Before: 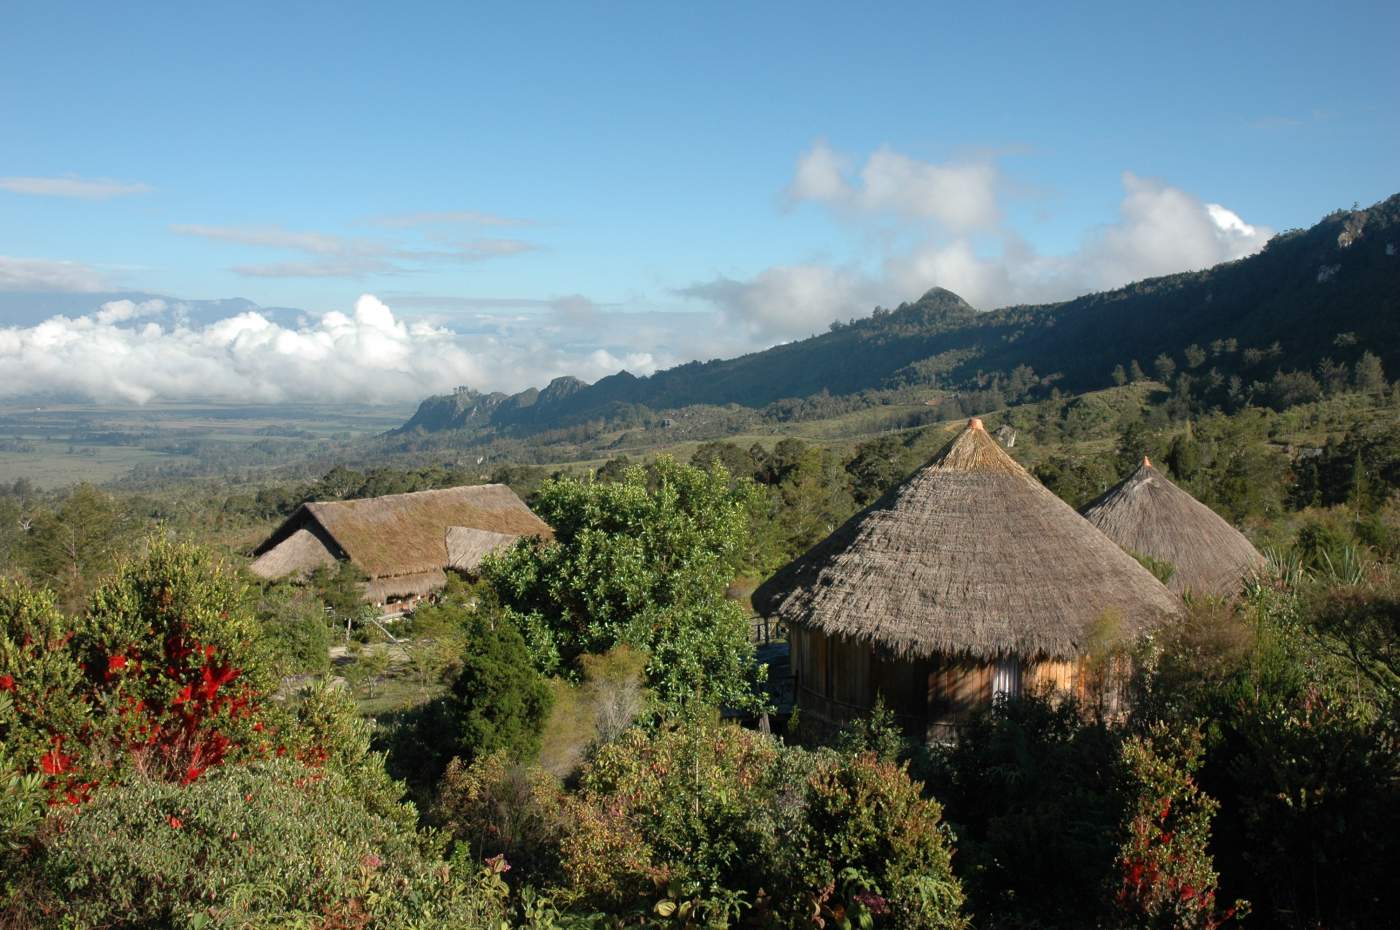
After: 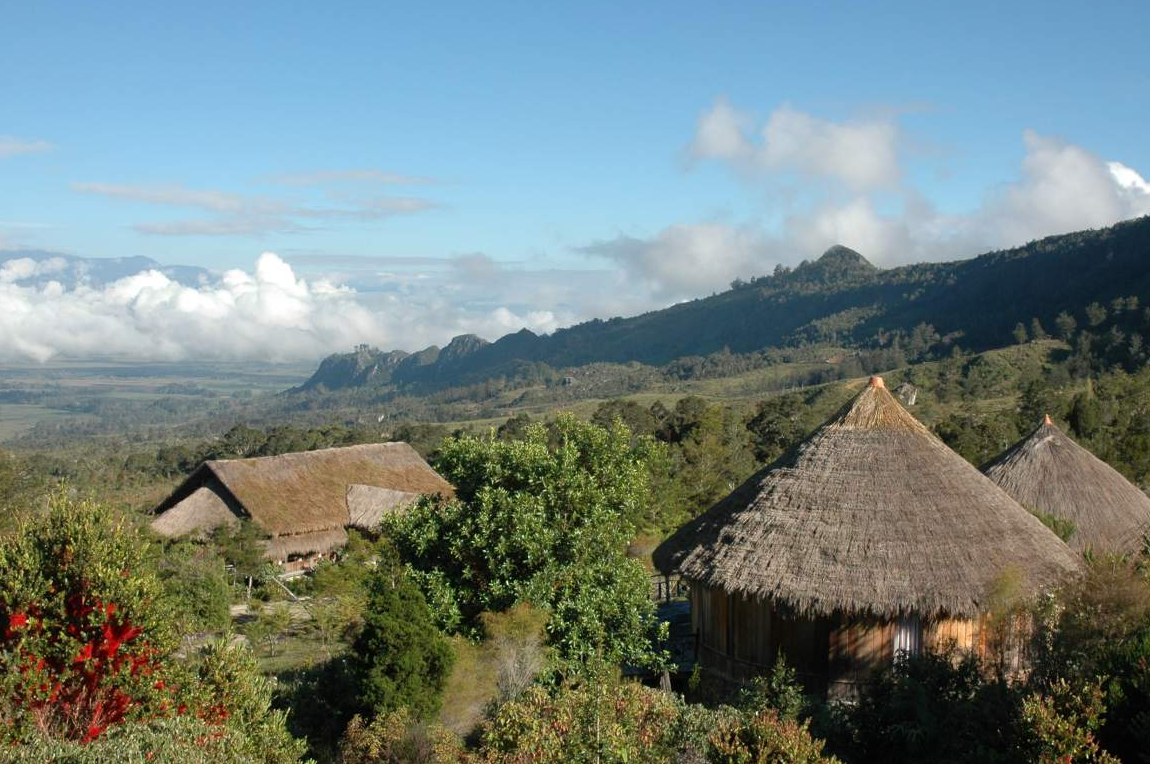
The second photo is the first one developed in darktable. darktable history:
tone equalizer: on, module defaults
crop and rotate: left 7.196%, top 4.574%, right 10.605%, bottom 13.178%
